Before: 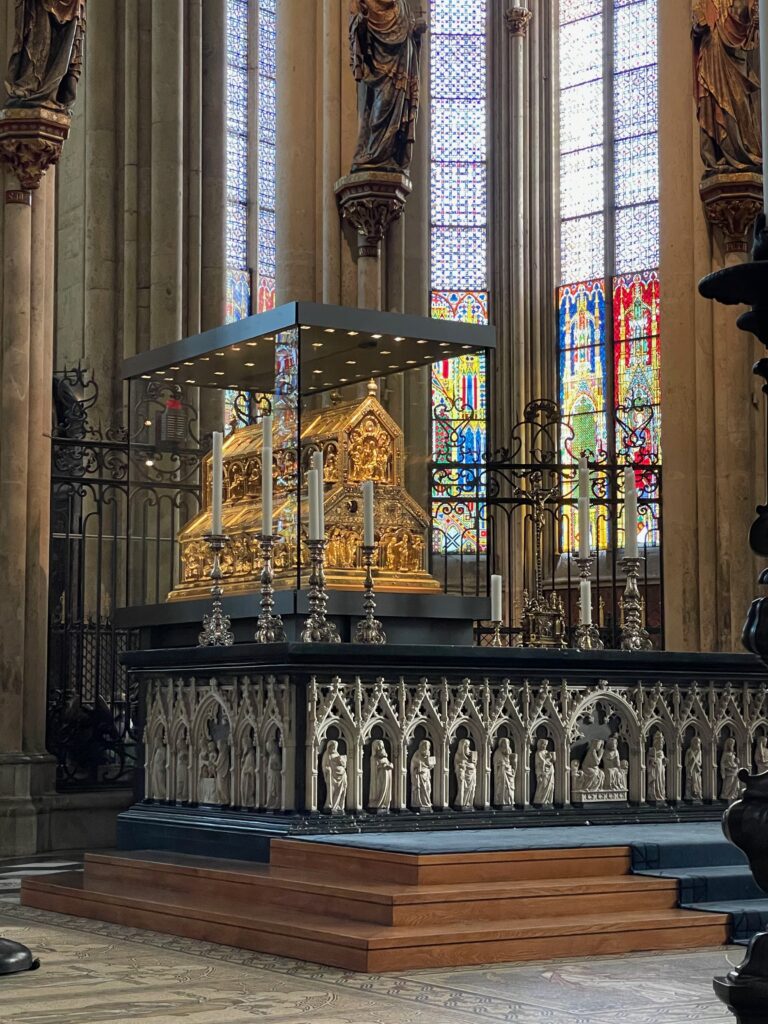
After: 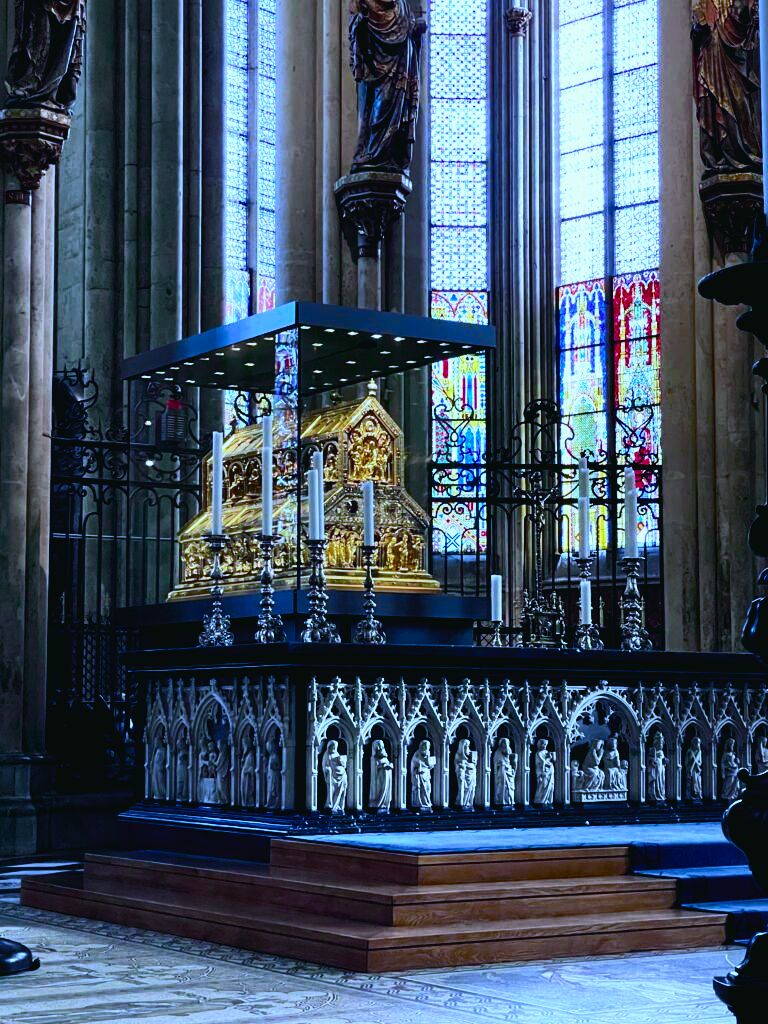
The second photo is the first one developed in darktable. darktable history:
white balance: red 0.766, blue 1.537
tone curve: curves: ch0 [(0, 0.028) (0.037, 0.05) (0.123, 0.108) (0.19, 0.164) (0.269, 0.247) (0.475, 0.533) (0.595, 0.695) (0.718, 0.823) (0.855, 0.913) (1, 0.982)]; ch1 [(0, 0) (0.243, 0.245) (0.427, 0.41) (0.493, 0.481) (0.505, 0.502) (0.536, 0.545) (0.56, 0.582) (0.611, 0.644) (0.769, 0.807) (1, 1)]; ch2 [(0, 0) (0.249, 0.216) (0.349, 0.321) (0.424, 0.442) (0.476, 0.483) (0.498, 0.499) (0.517, 0.519) (0.532, 0.55) (0.569, 0.608) (0.614, 0.661) (0.706, 0.75) (0.808, 0.809) (0.991, 0.968)], color space Lab, independent channels, preserve colors none
filmic rgb: black relative exposure -8.7 EV, white relative exposure 2.7 EV, threshold 3 EV, target black luminance 0%, hardness 6.25, latitude 75%, contrast 1.325, highlights saturation mix -5%, preserve chrominance no, color science v5 (2021), iterations of high-quality reconstruction 0, enable highlight reconstruction true
